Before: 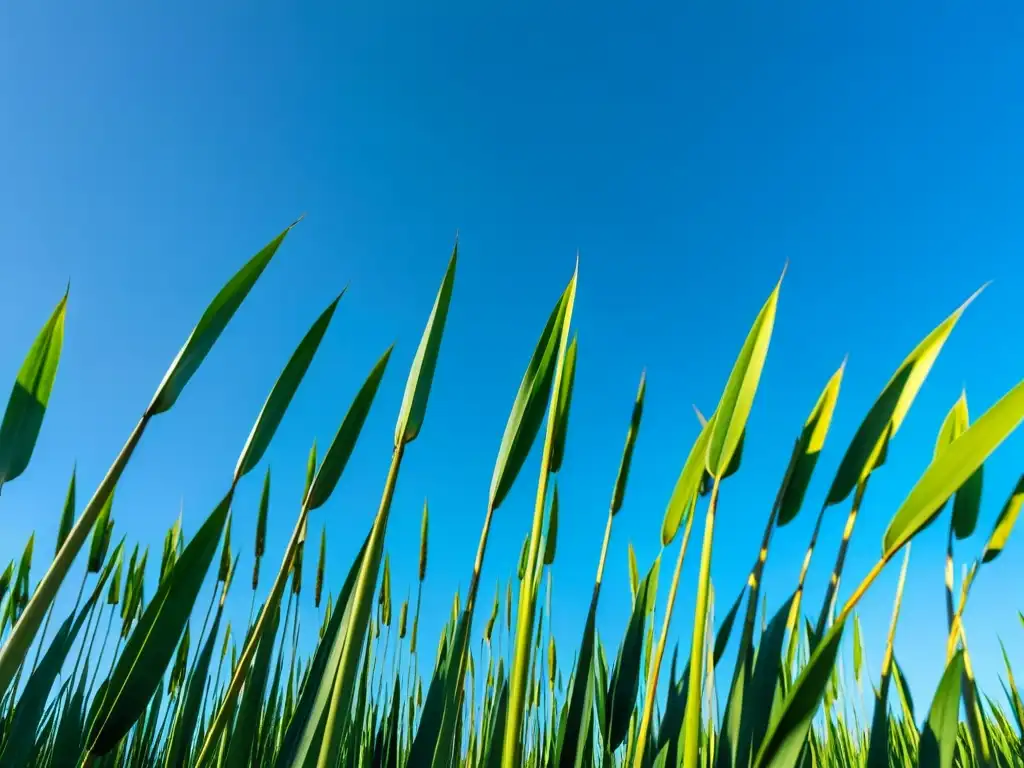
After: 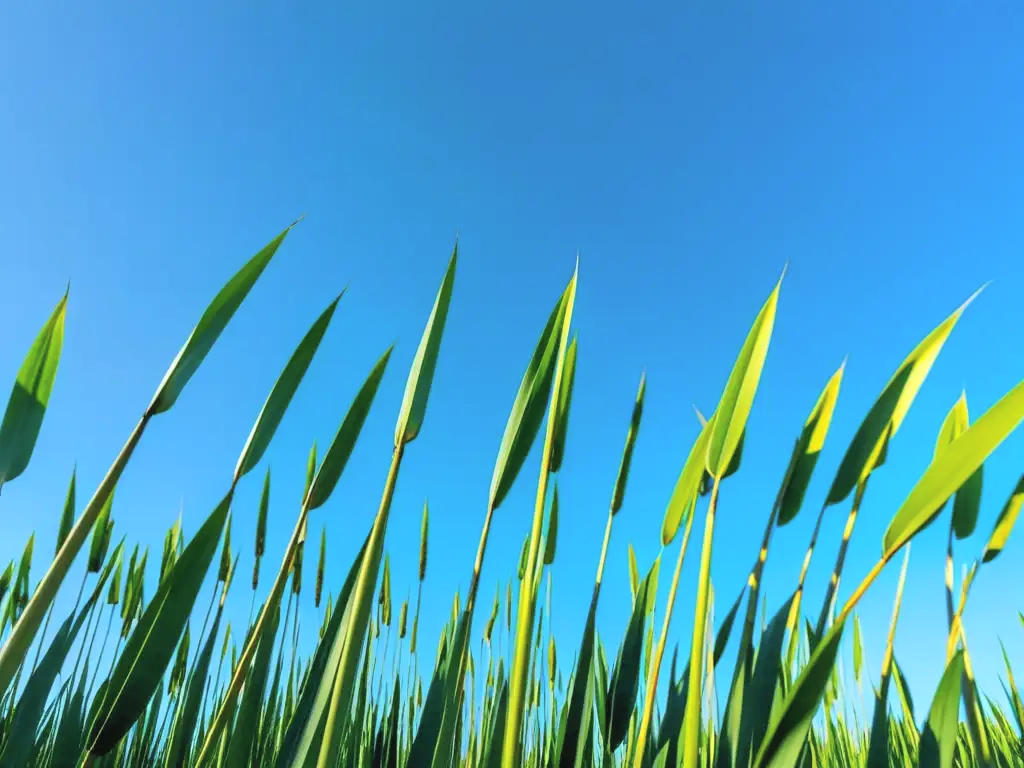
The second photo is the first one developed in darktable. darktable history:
tone equalizer: on, module defaults
contrast brightness saturation: brightness 0.151
